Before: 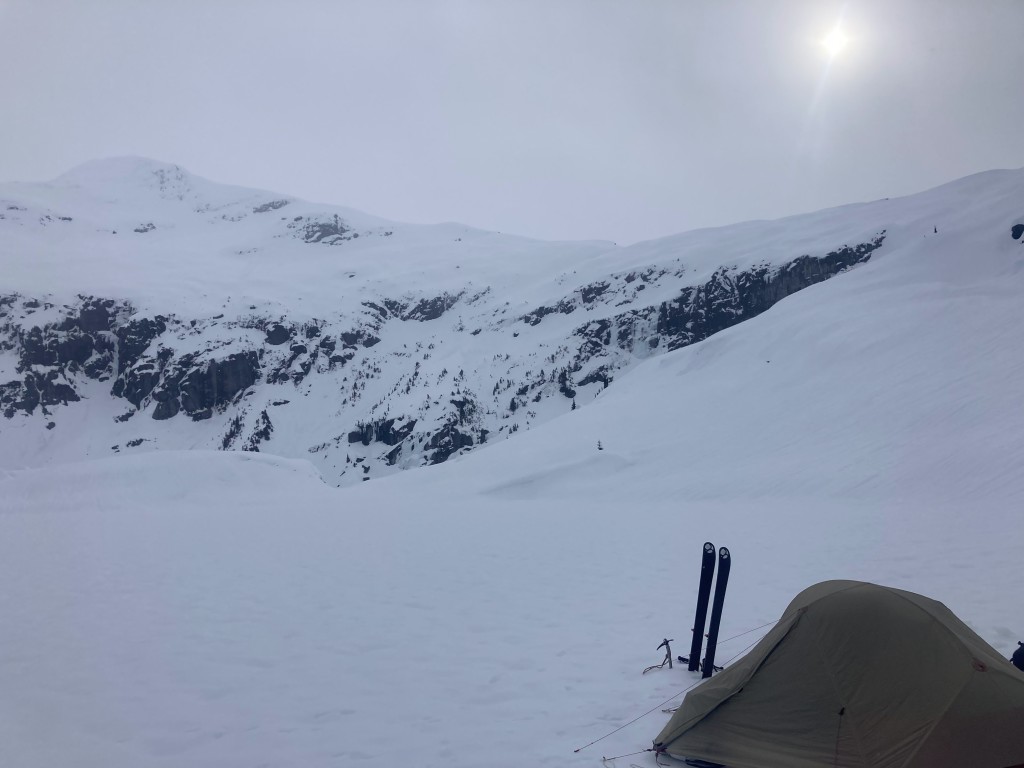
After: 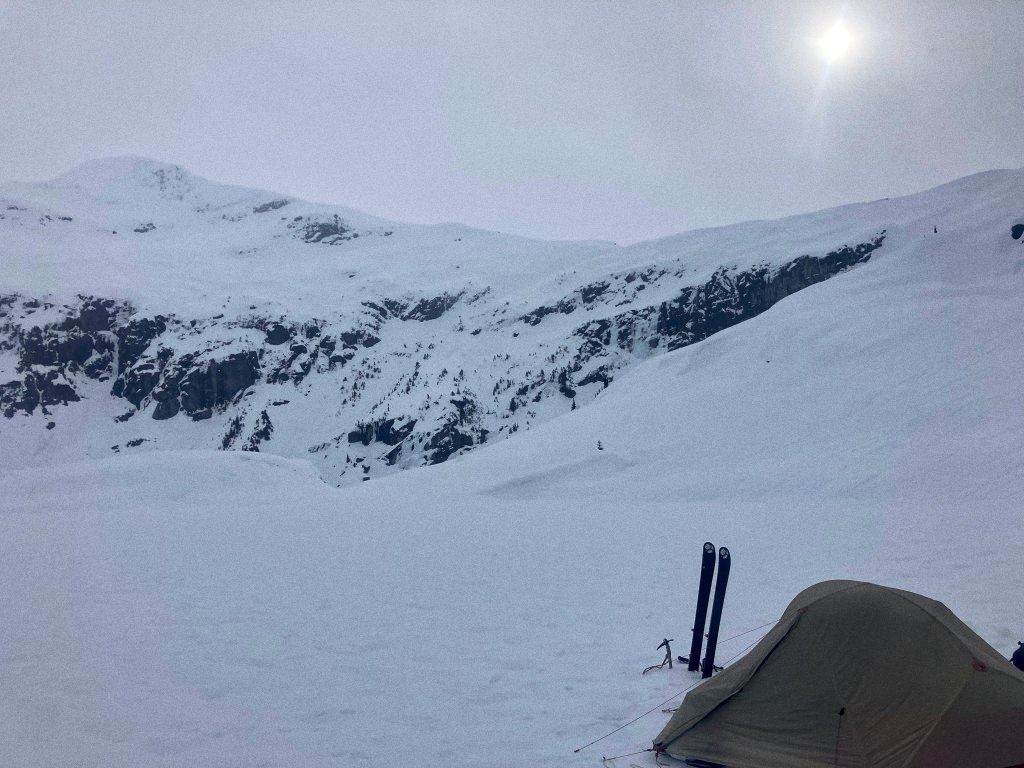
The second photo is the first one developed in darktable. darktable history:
local contrast: mode bilateral grid, contrast 20, coarseness 20, detail 150%, midtone range 0.2
grain: on, module defaults
